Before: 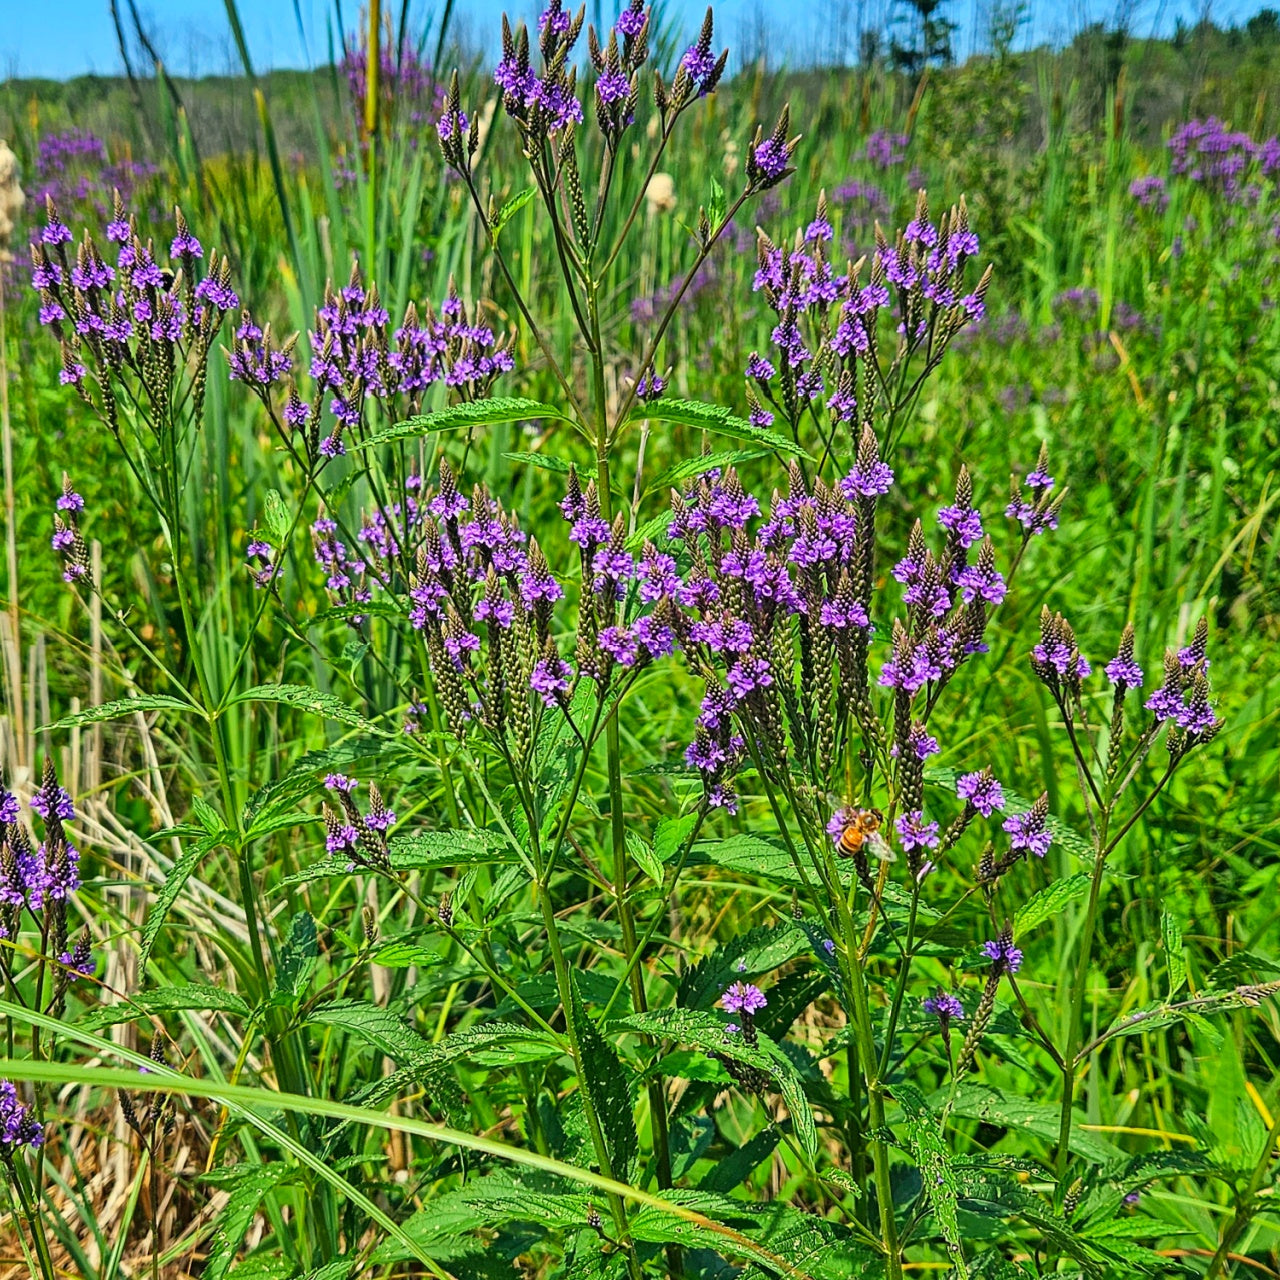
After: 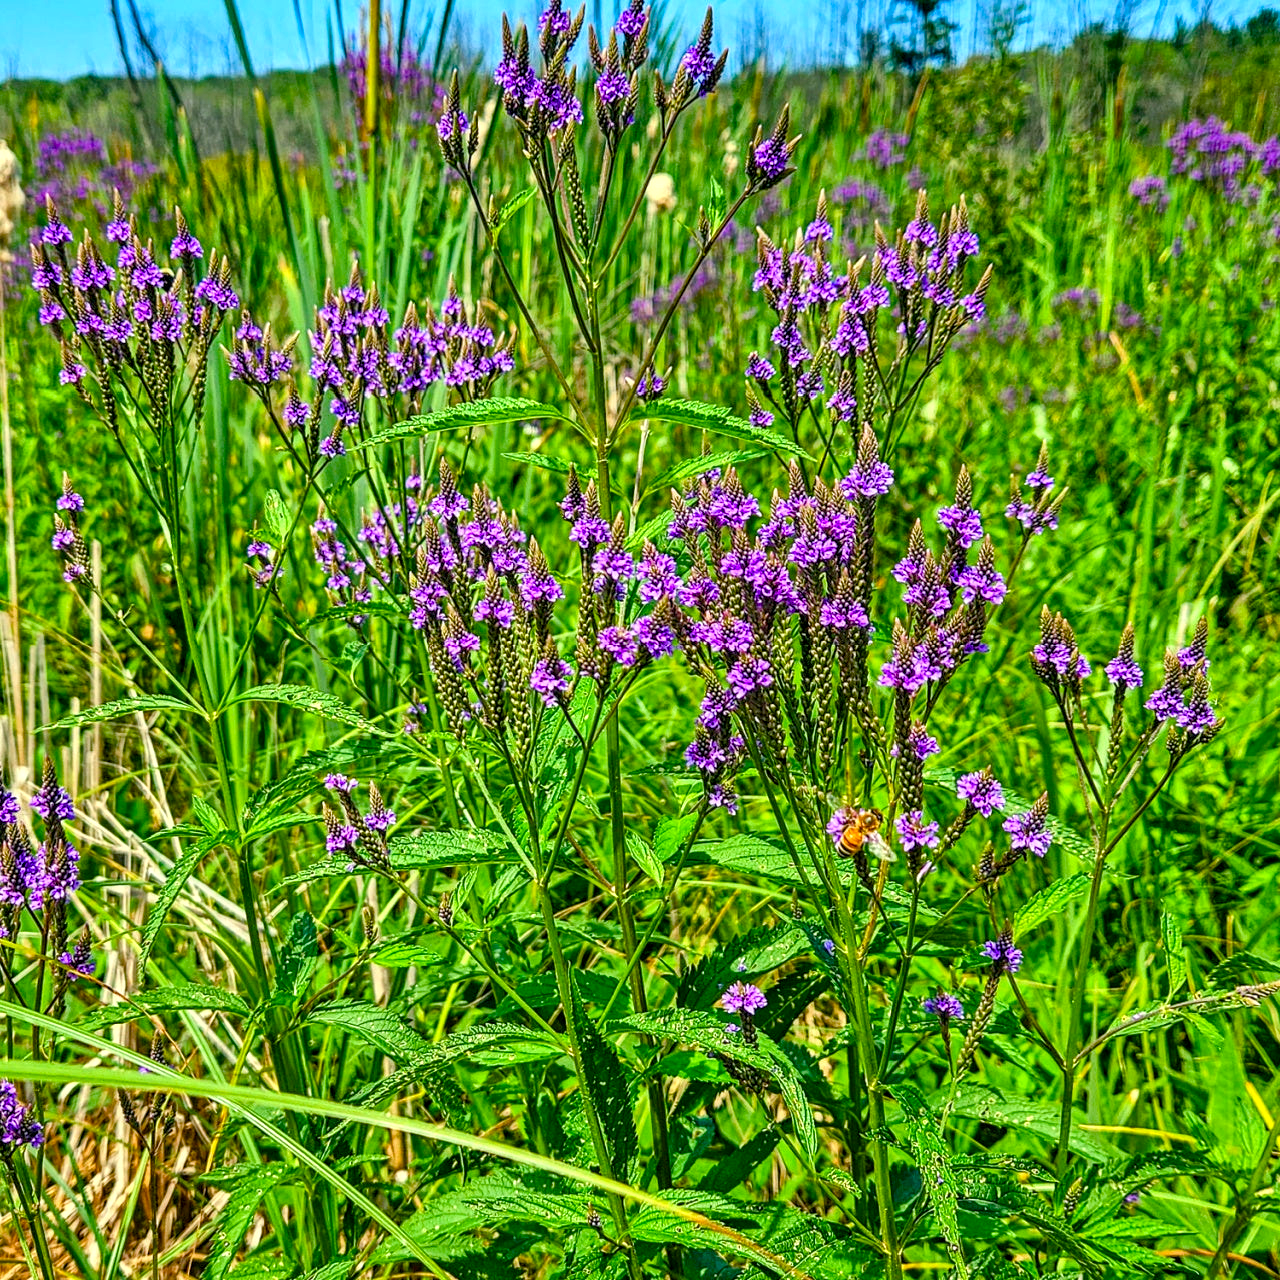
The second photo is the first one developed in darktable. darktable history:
exposure: black level correction 0.001, exposure 0.3 EV, compensate highlight preservation false
color balance rgb: perceptual saturation grading › global saturation 35%, perceptual saturation grading › highlights -30%, perceptual saturation grading › shadows 35%, perceptual brilliance grading › global brilliance 3%, perceptual brilliance grading › highlights -3%, perceptual brilliance grading › shadows 3%
local contrast: detail 130%
